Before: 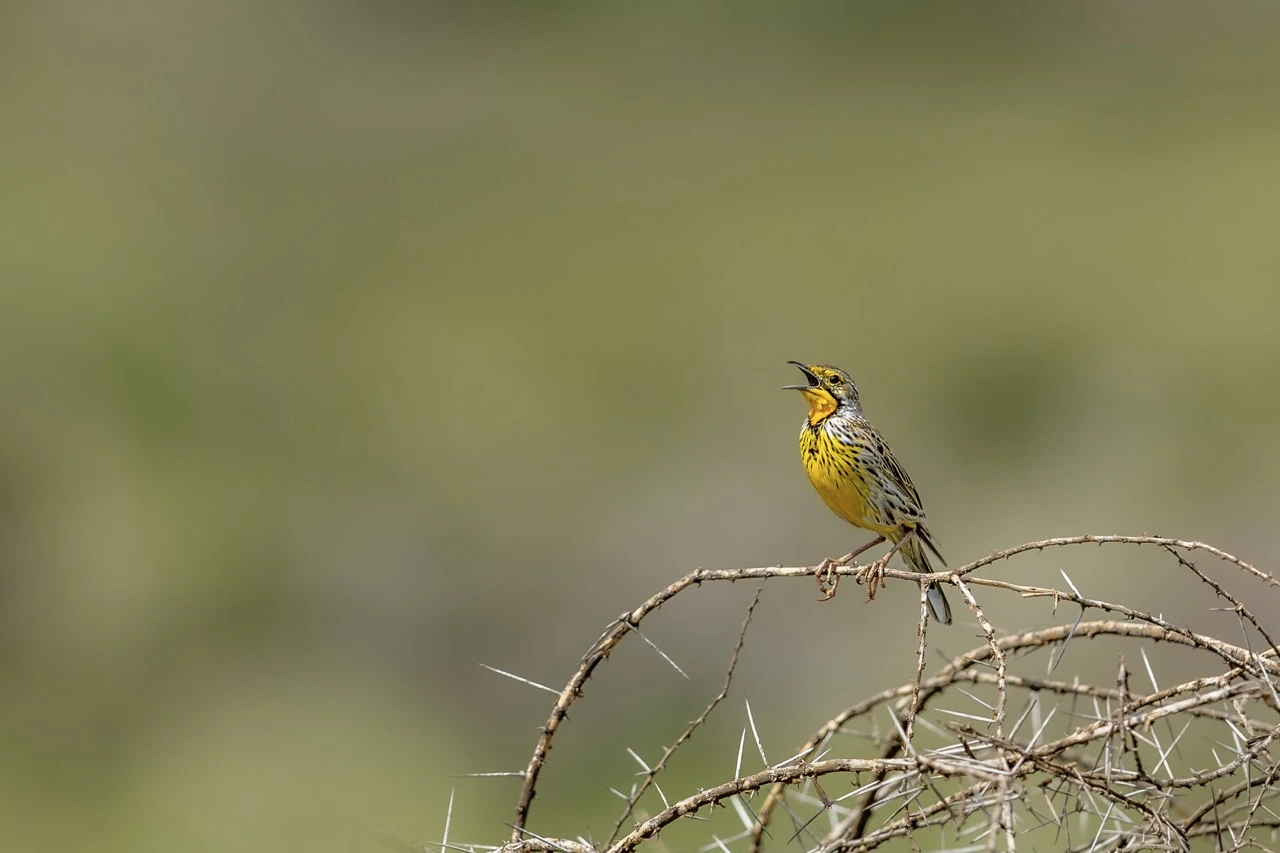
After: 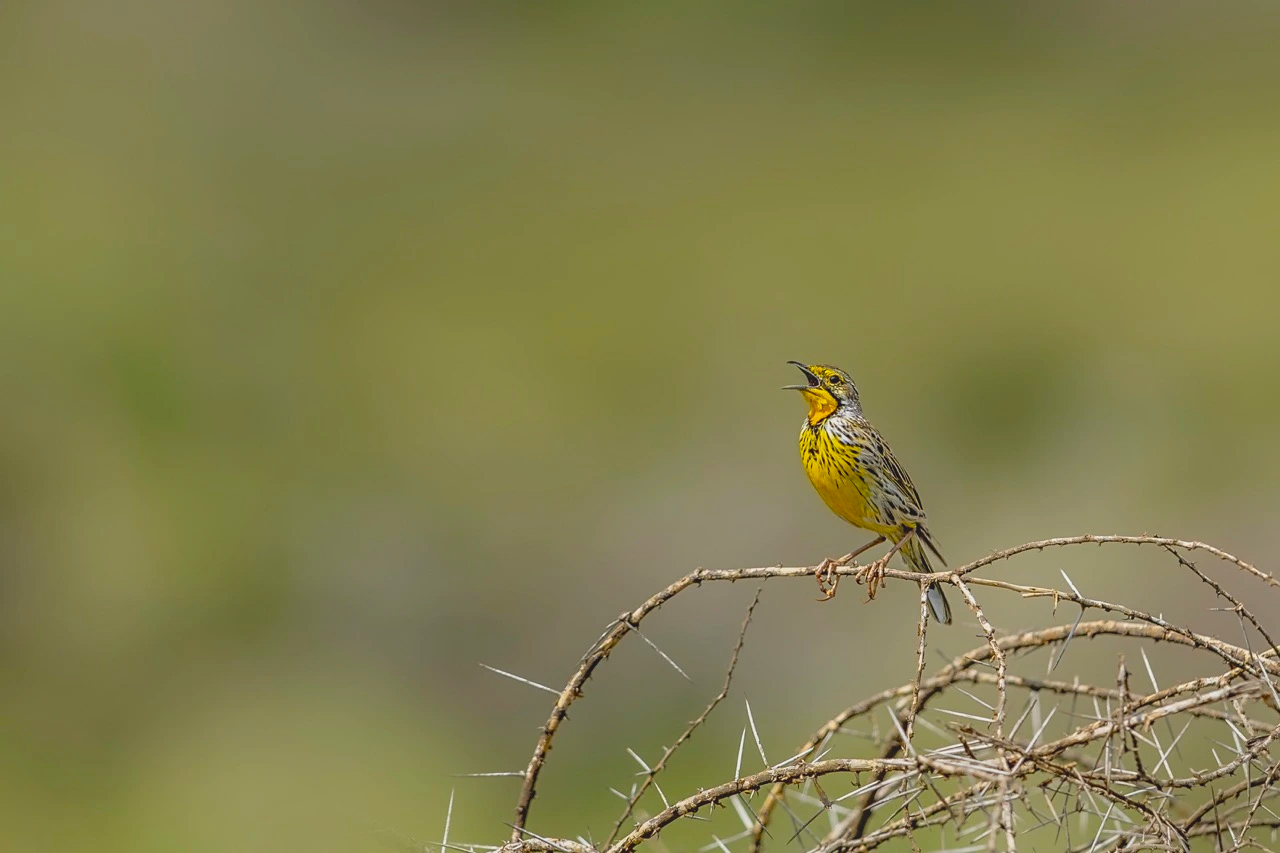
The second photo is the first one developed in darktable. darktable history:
contrast equalizer: y [[0.439, 0.44, 0.442, 0.457, 0.493, 0.498], [0.5 ×6], [0.5 ×6], [0 ×6], [0 ×6]]
color balance rgb: perceptual saturation grading › global saturation 20%, global vibrance 20%
